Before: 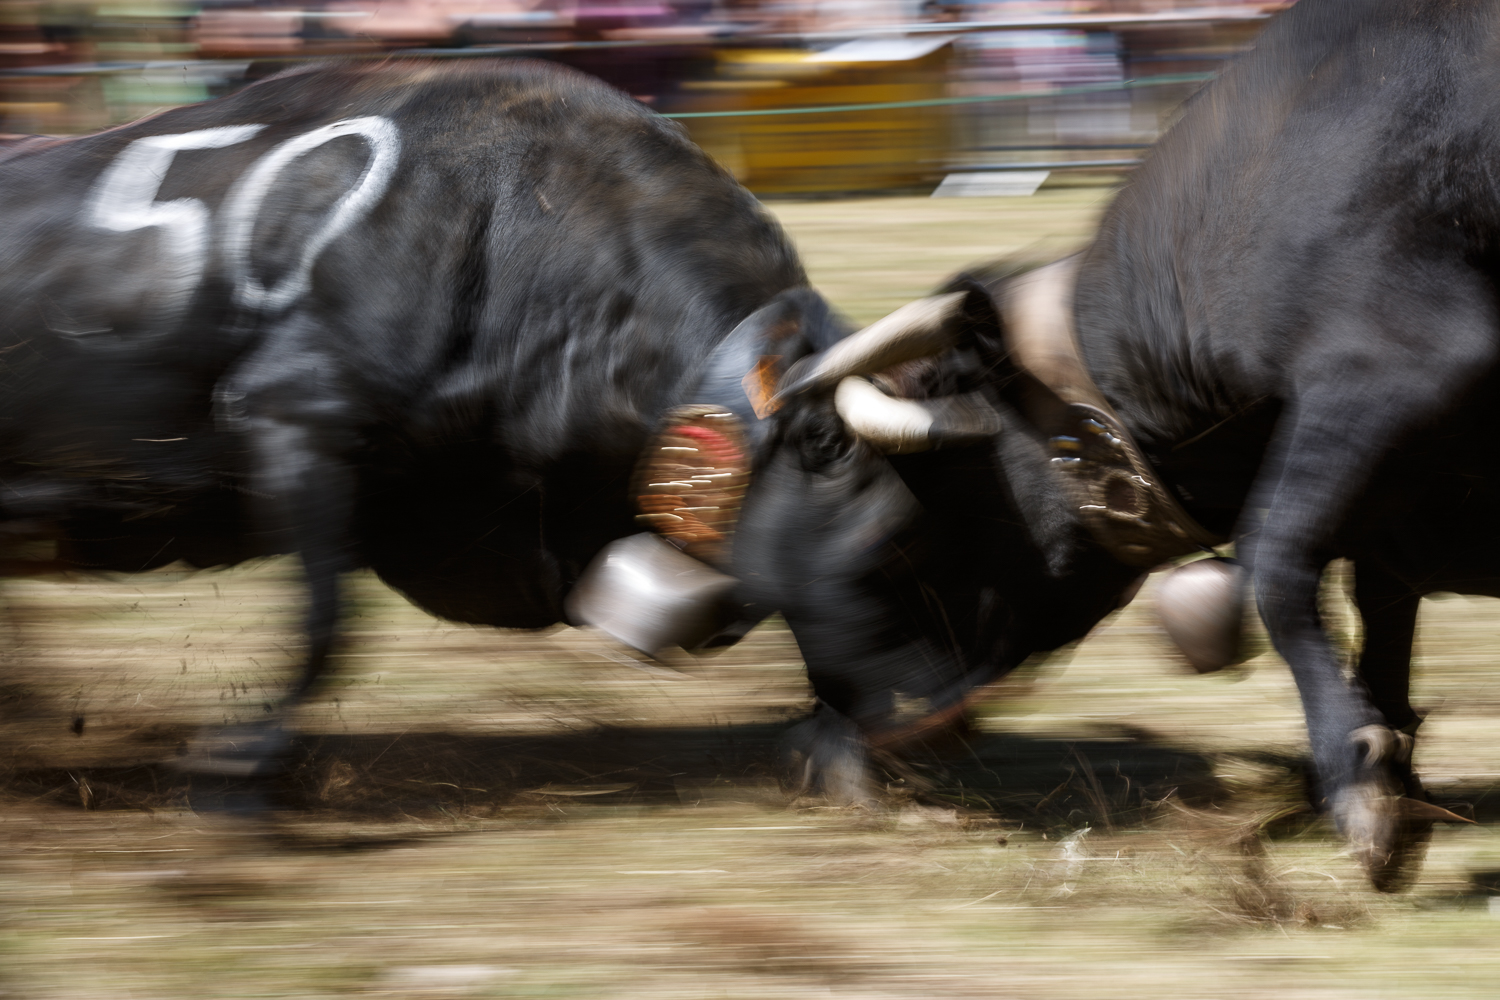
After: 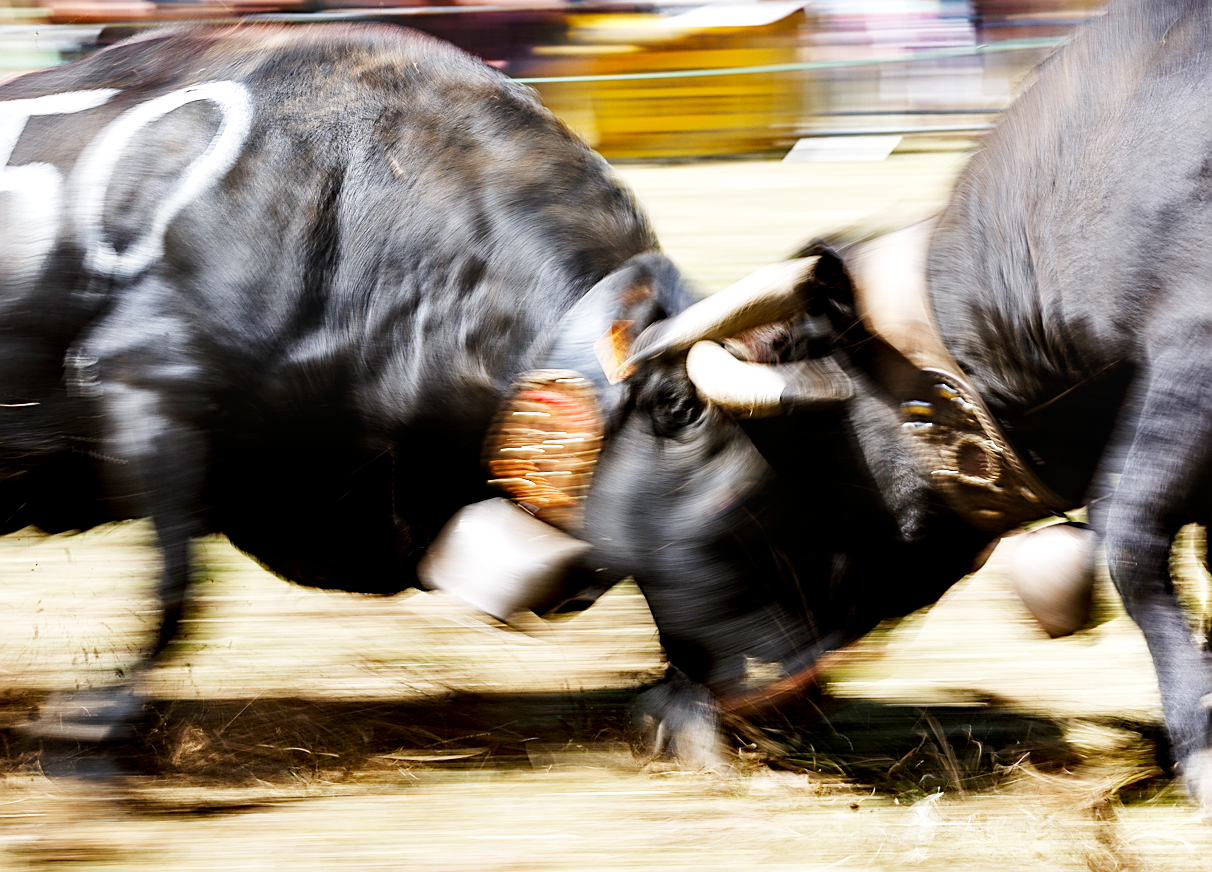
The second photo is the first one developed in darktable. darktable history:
base curve: curves: ch0 [(0, 0) (0, 0.001) (0.001, 0.001) (0.004, 0.002) (0.007, 0.004) (0.015, 0.013) (0.033, 0.045) (0.052, 0.096) (0.075, 0.17) (0.099, 0.241) (0.163, 0.42) (0.219, 0.55) (0.259, 0.616) (0.327, 0.722) (0.365, 0.765) (0.522, 0.873) (0.547, 0.881) (0.689, 0.919) (0.826, 0.952) (1, 1)], fusion 1, preserve colors none
sharpen: on, module defaults
crop: left 9.92%, top 3.509%, right 9.26%, bottom 9.208%
